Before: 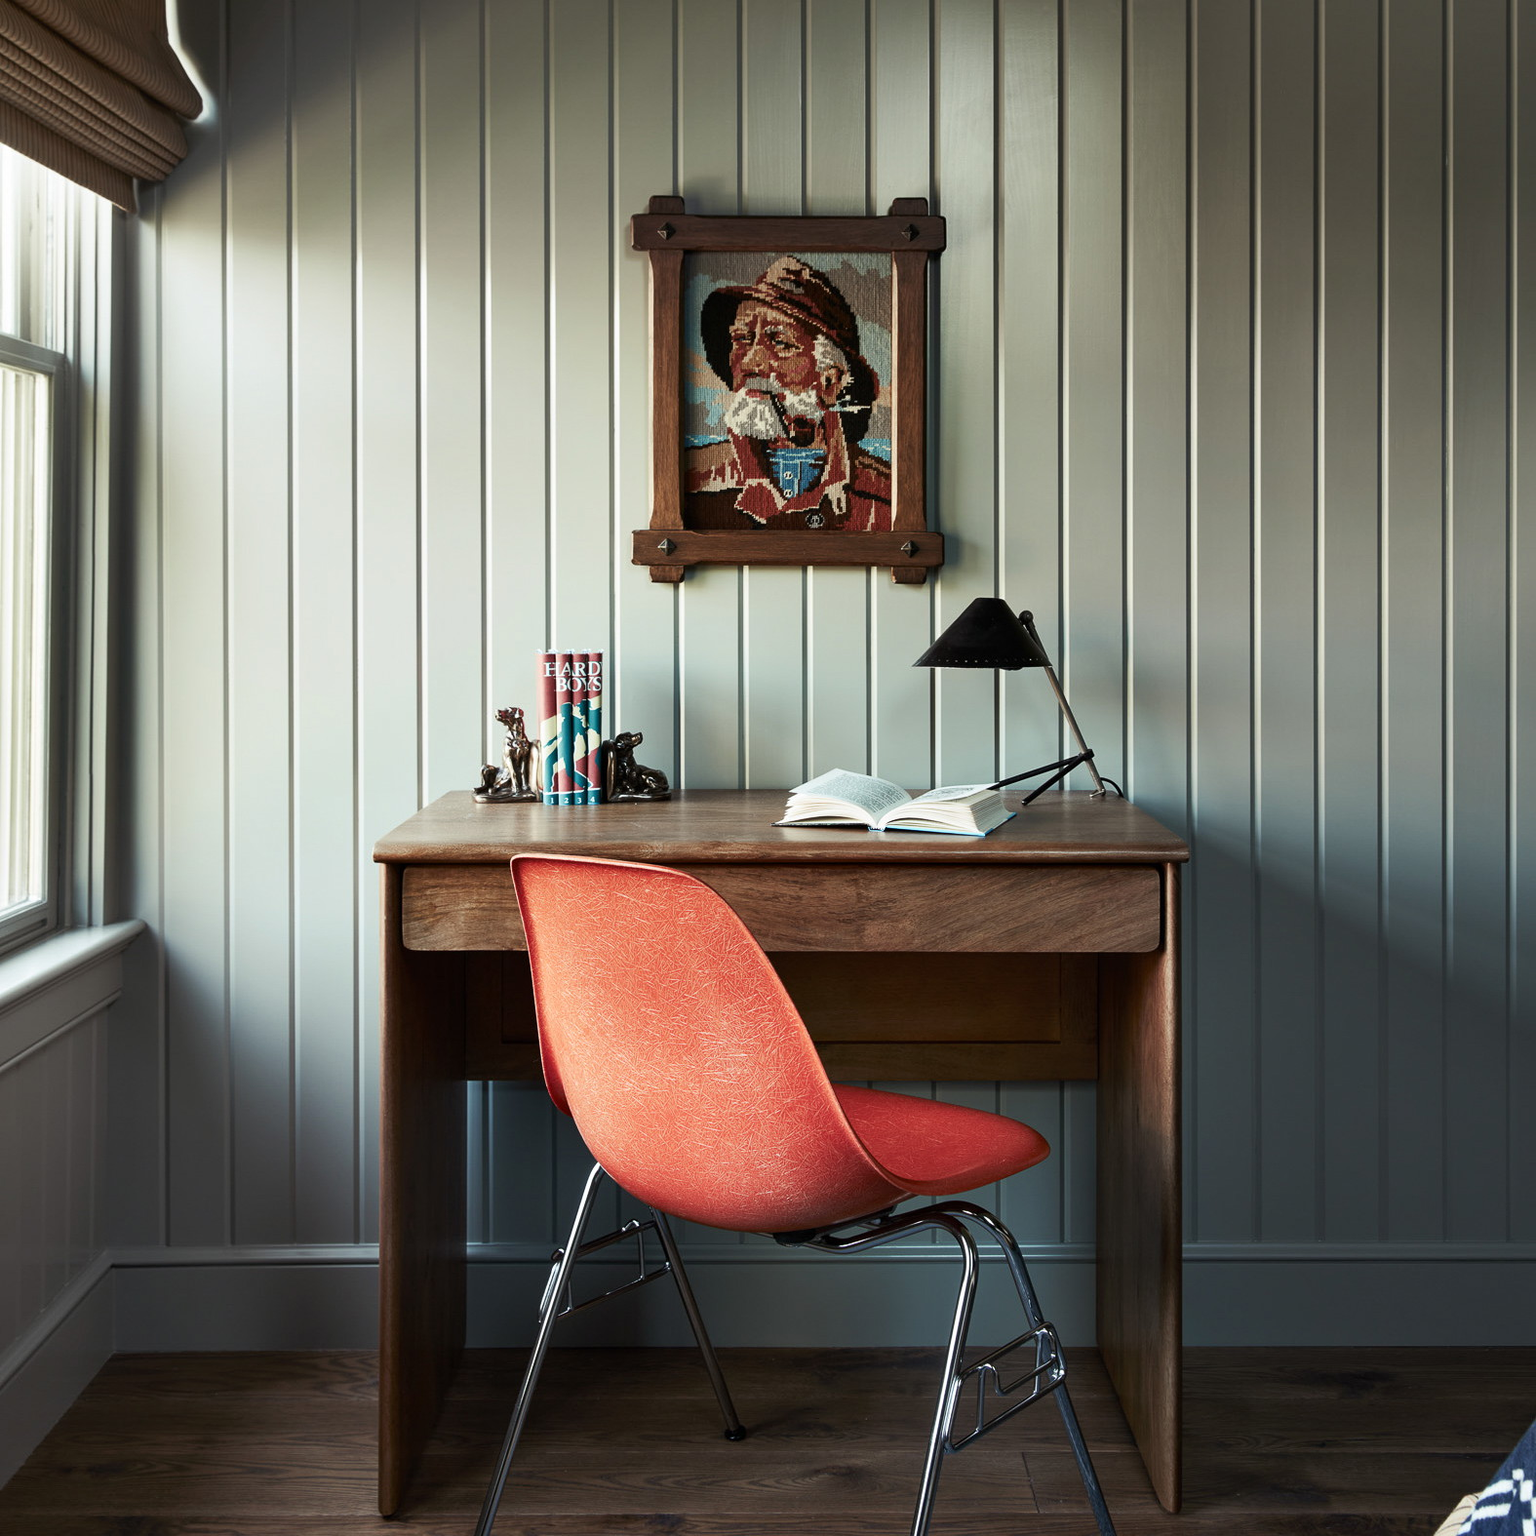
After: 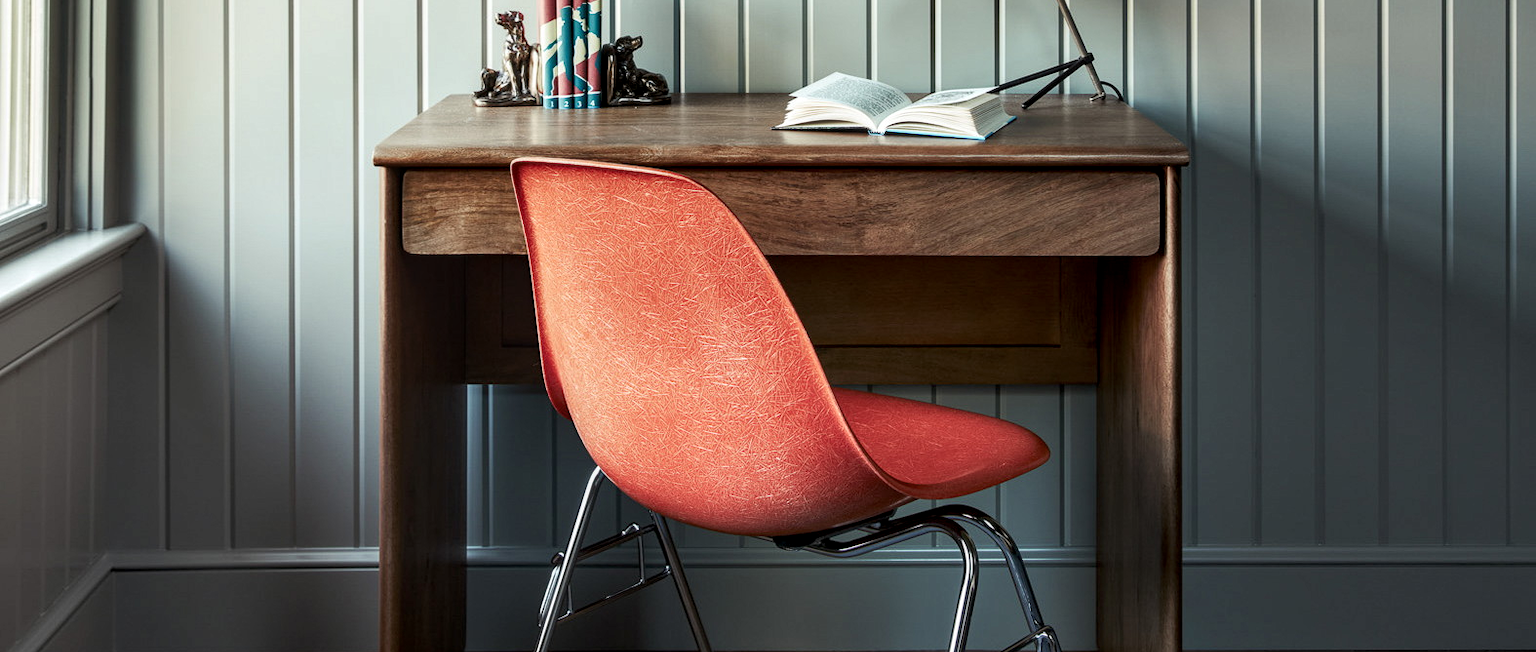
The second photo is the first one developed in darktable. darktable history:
local contrast: detail 130%
crop: top 45.363%, bottom 12.13%
